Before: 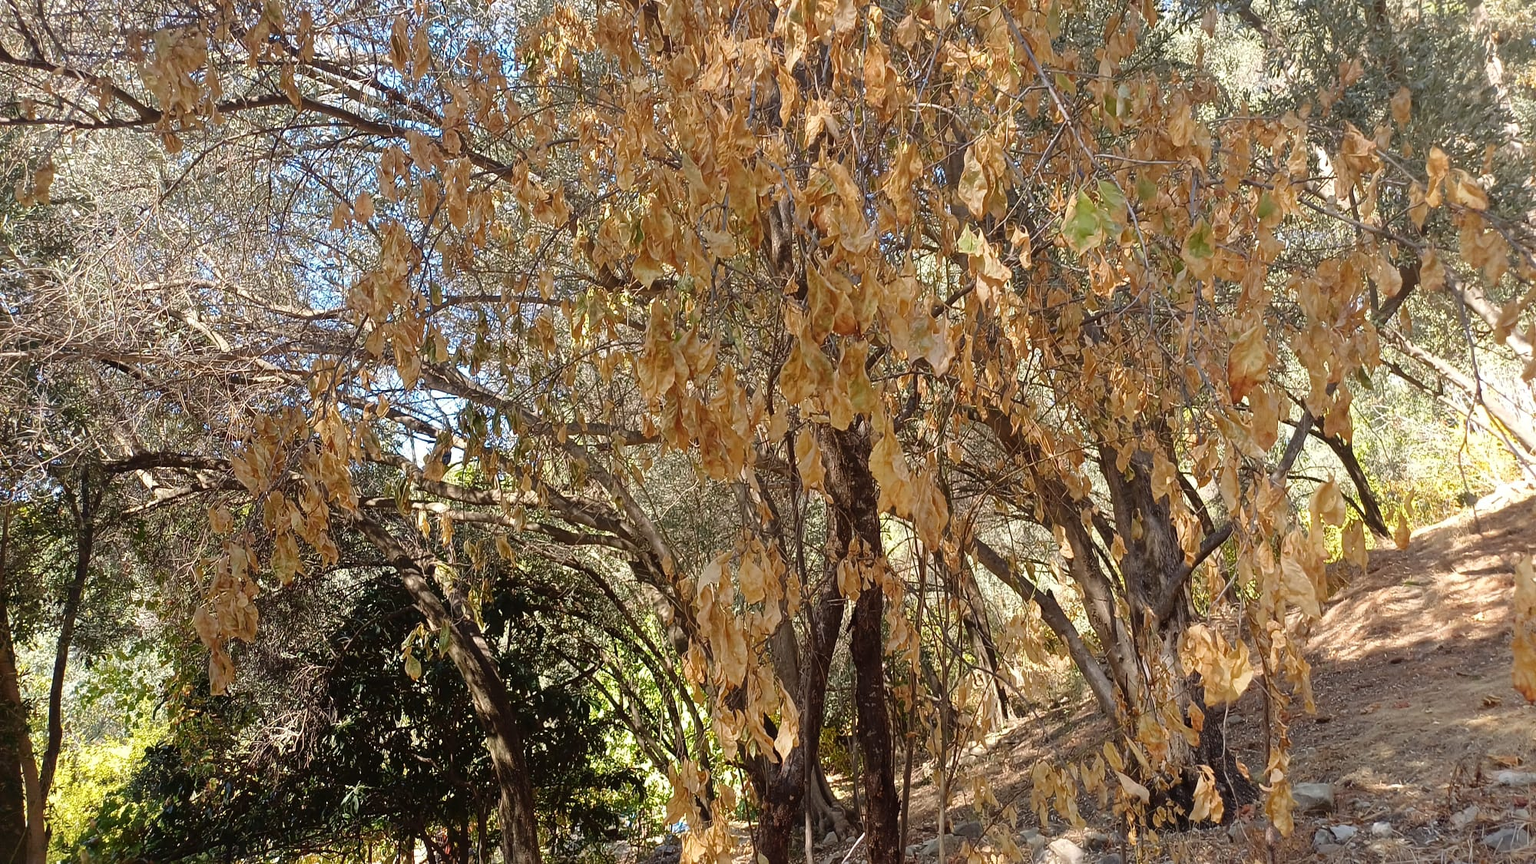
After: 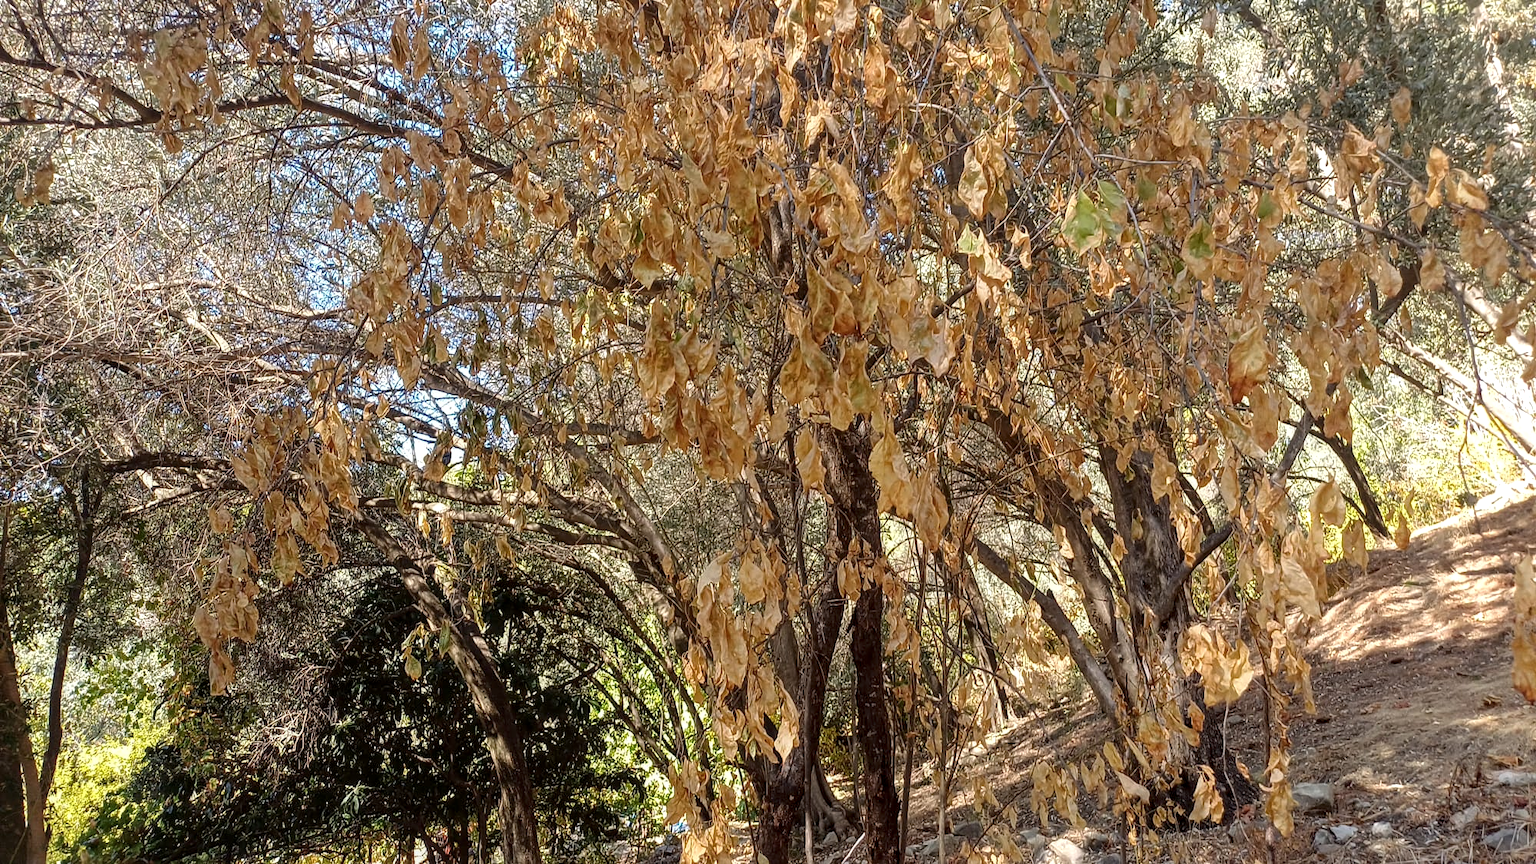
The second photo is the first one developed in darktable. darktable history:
local contrast: highlights 61%, detail 143%, midtone range 0.421
